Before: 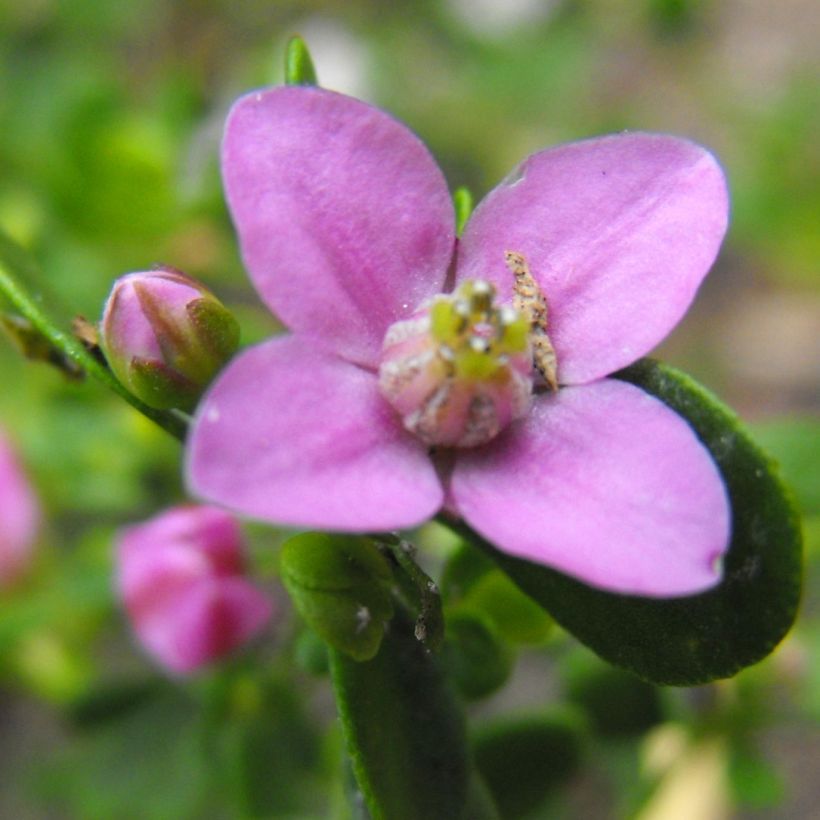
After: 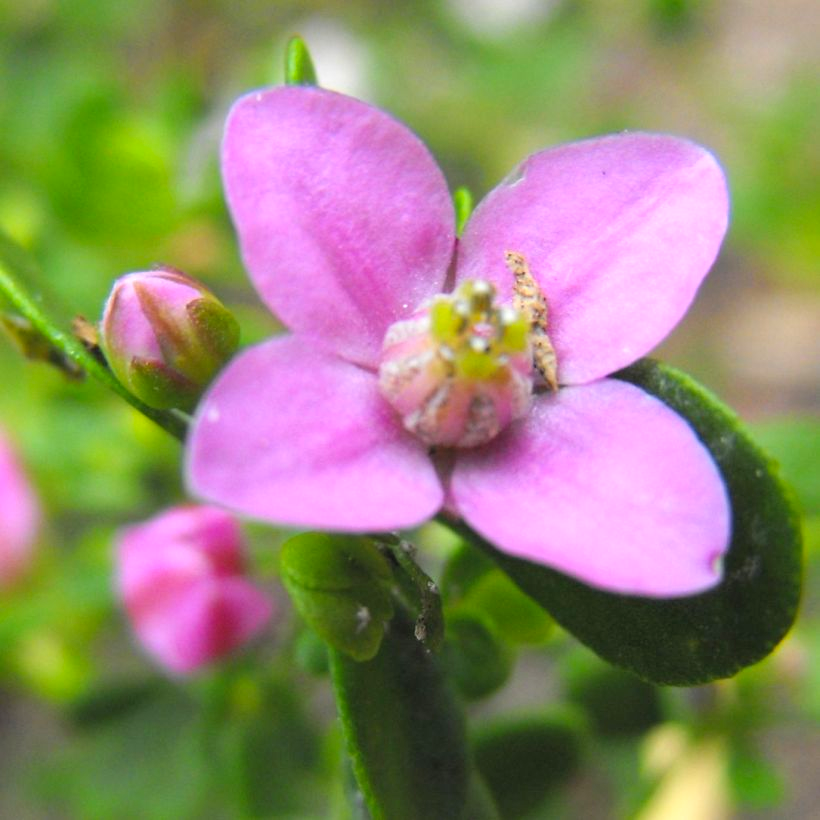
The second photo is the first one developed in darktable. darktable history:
contrast brightness saturation: contrast 0.034, brightness 0.061, saturation 0.12
contrast equalizer: y [[0.5, 0.5, 0.478, 0.5, 0.5, 0.5], [0.5 ×6], [0.5 ×6], [0 ×6], [0 ×6]]
exposure: exposure 0.3 EV, compensate exposure bias true, compensate highlight preservation false
